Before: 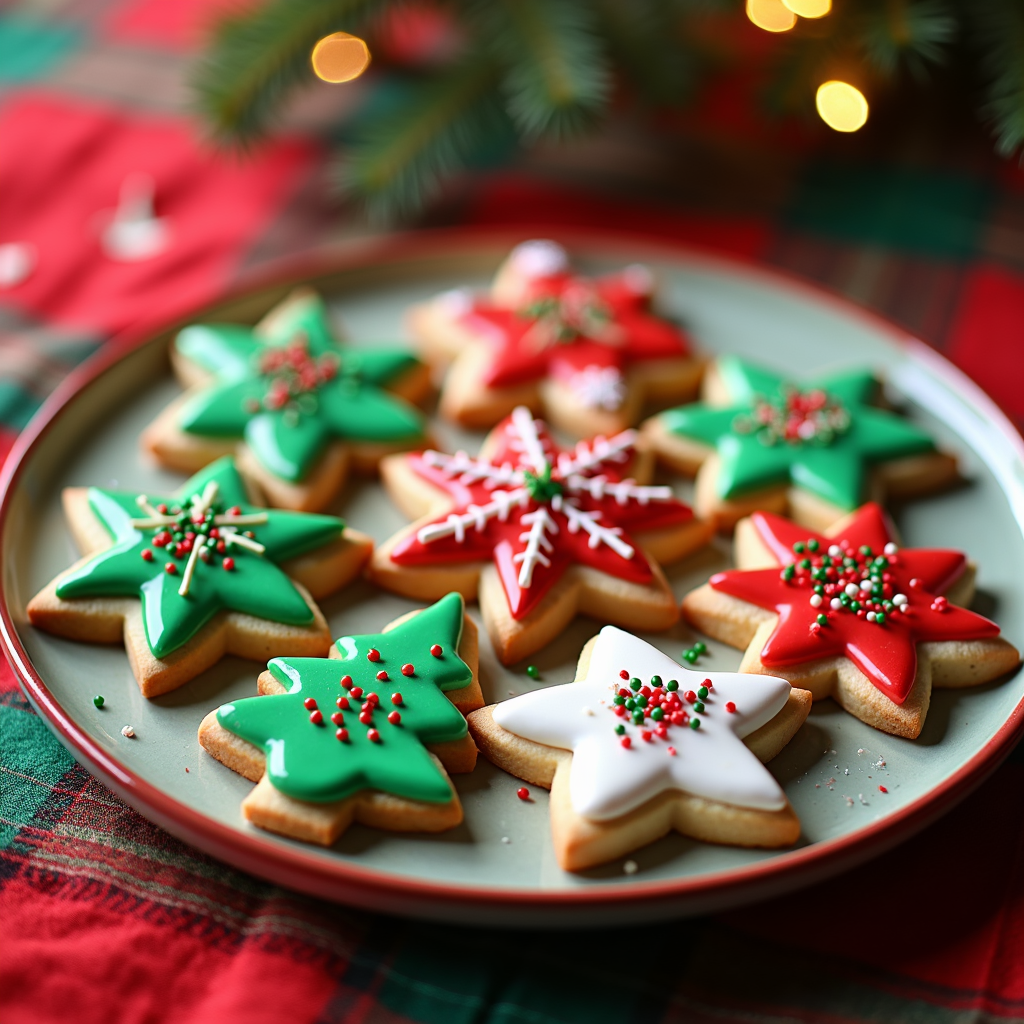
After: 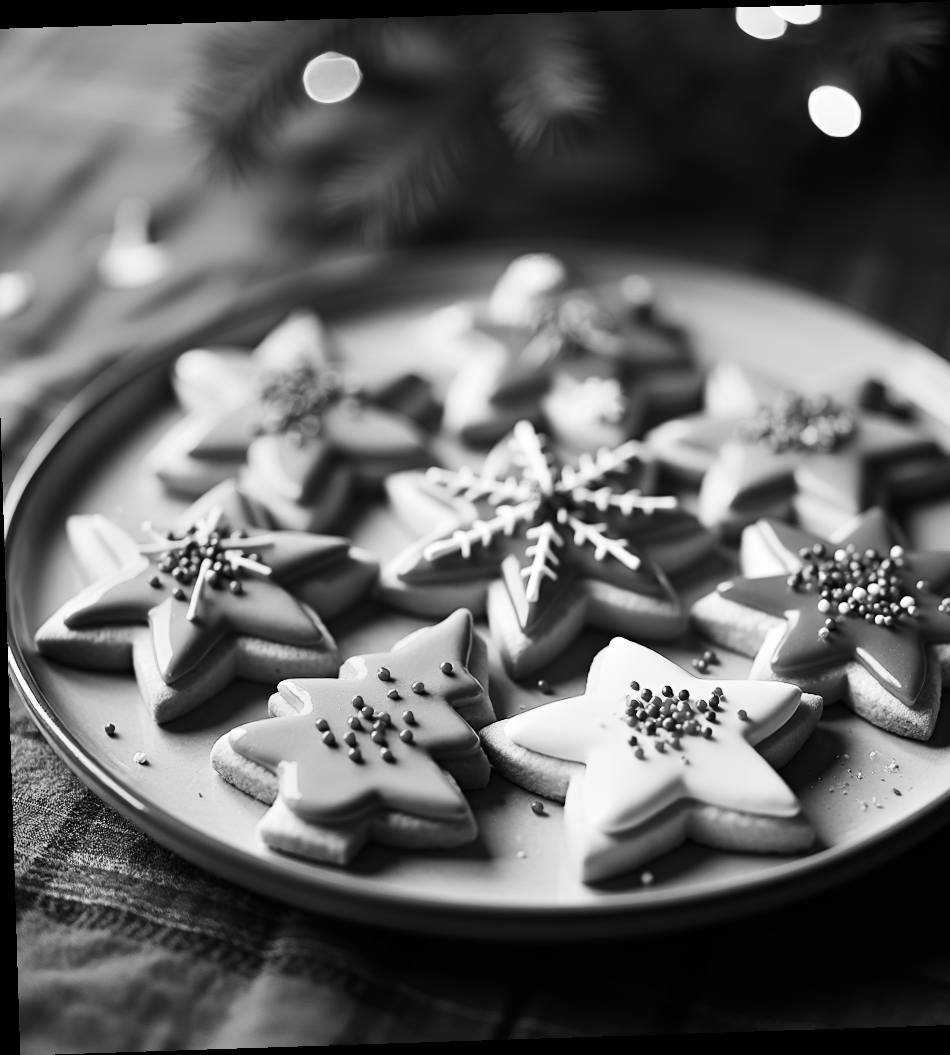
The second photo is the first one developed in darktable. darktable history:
contrast brightness saturation: contrast 0.26, brightness 0.02, saturation 0.87
crop and rotate: left 1.088%, right 8.807%
color correction: saturation 0.3
rotate and perspective: rotation -1.77°, lens shift (horizontal) 0.004, automatic cropping off
shadows and highlights: shadows 4.1, highlights -17.6, soften with gaussian
monochrome: a 73.58, b 64.21
color balance rgb: shadows lift › luminance 0.49%, shadows lift › chroma 6.83%, shadows lift › hue 300.29°, power › hue 208.98°, highlights gain › luminance 20.24%, highlights gain › chroma 13.17%, highlights gain › hue 173.85°, perceptual saturation grading › global saturation 18.05%
tone equalizer: on, module defaults
